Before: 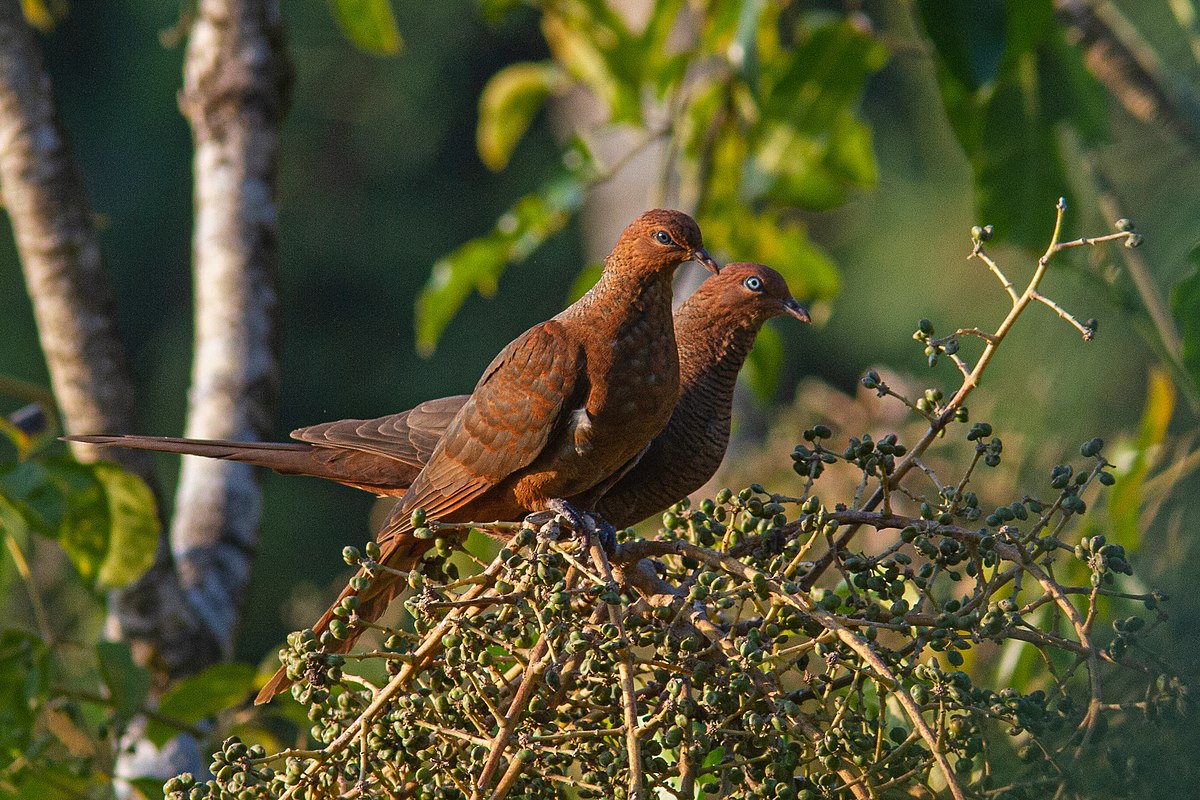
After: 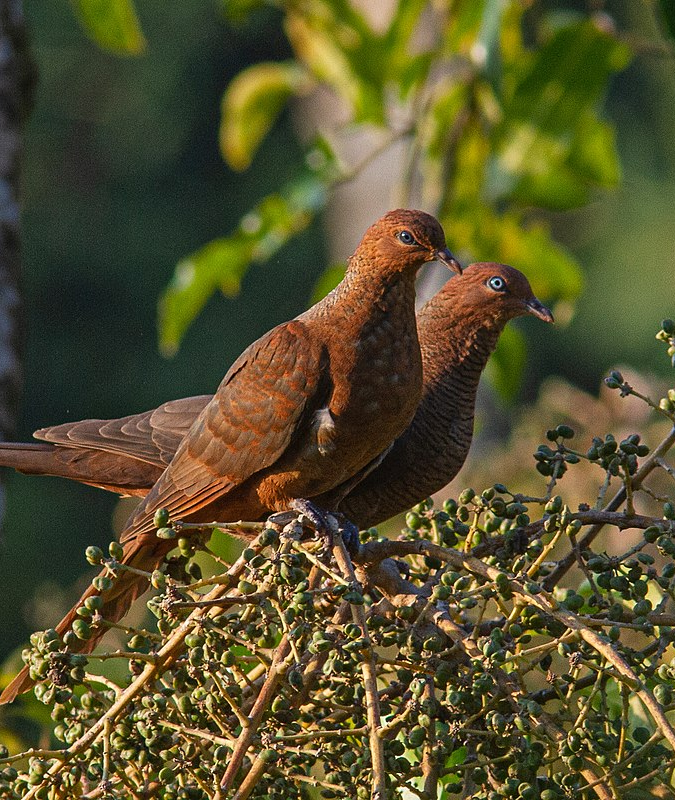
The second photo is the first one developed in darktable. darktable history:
crop: left 21.496%, right 22.254%
